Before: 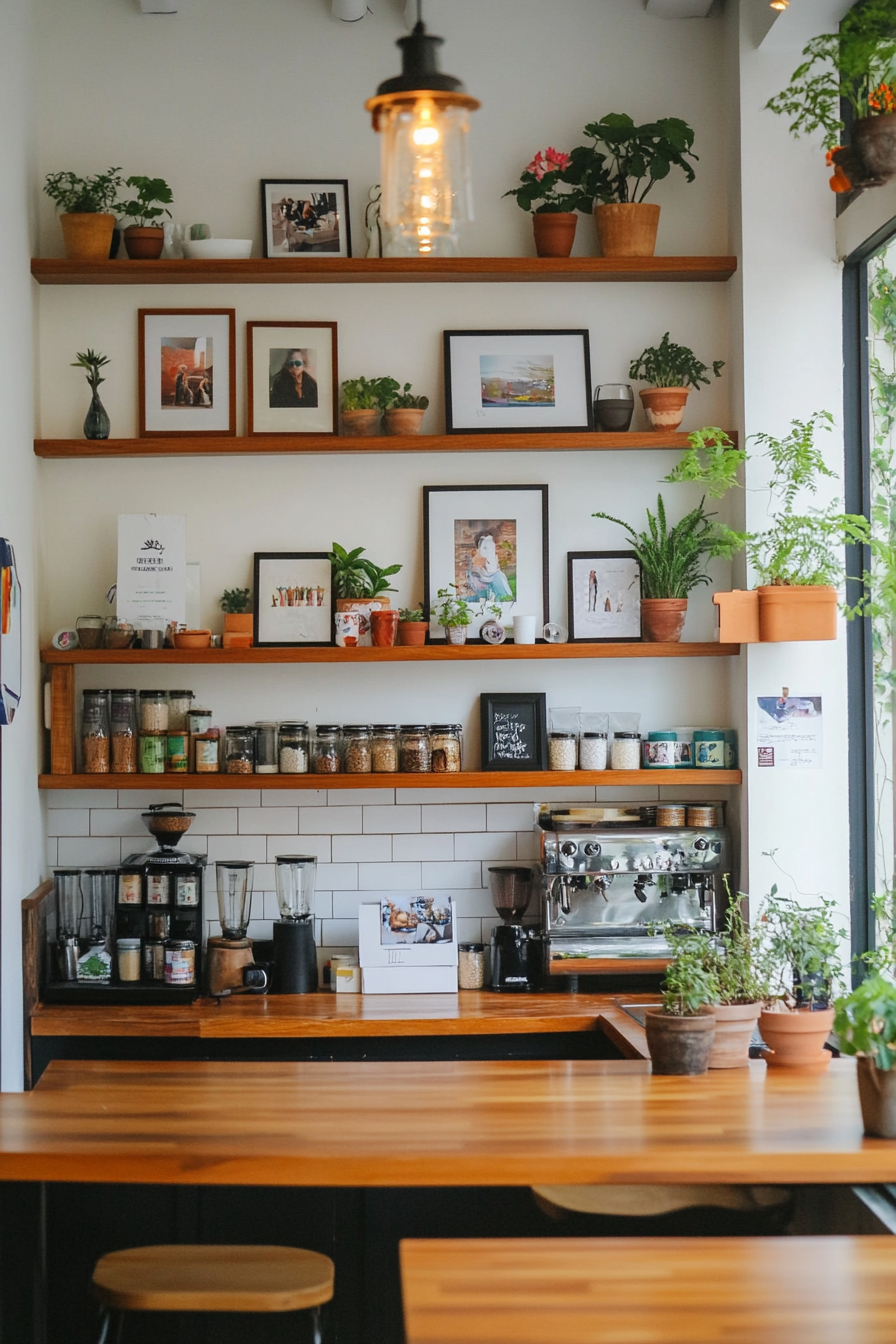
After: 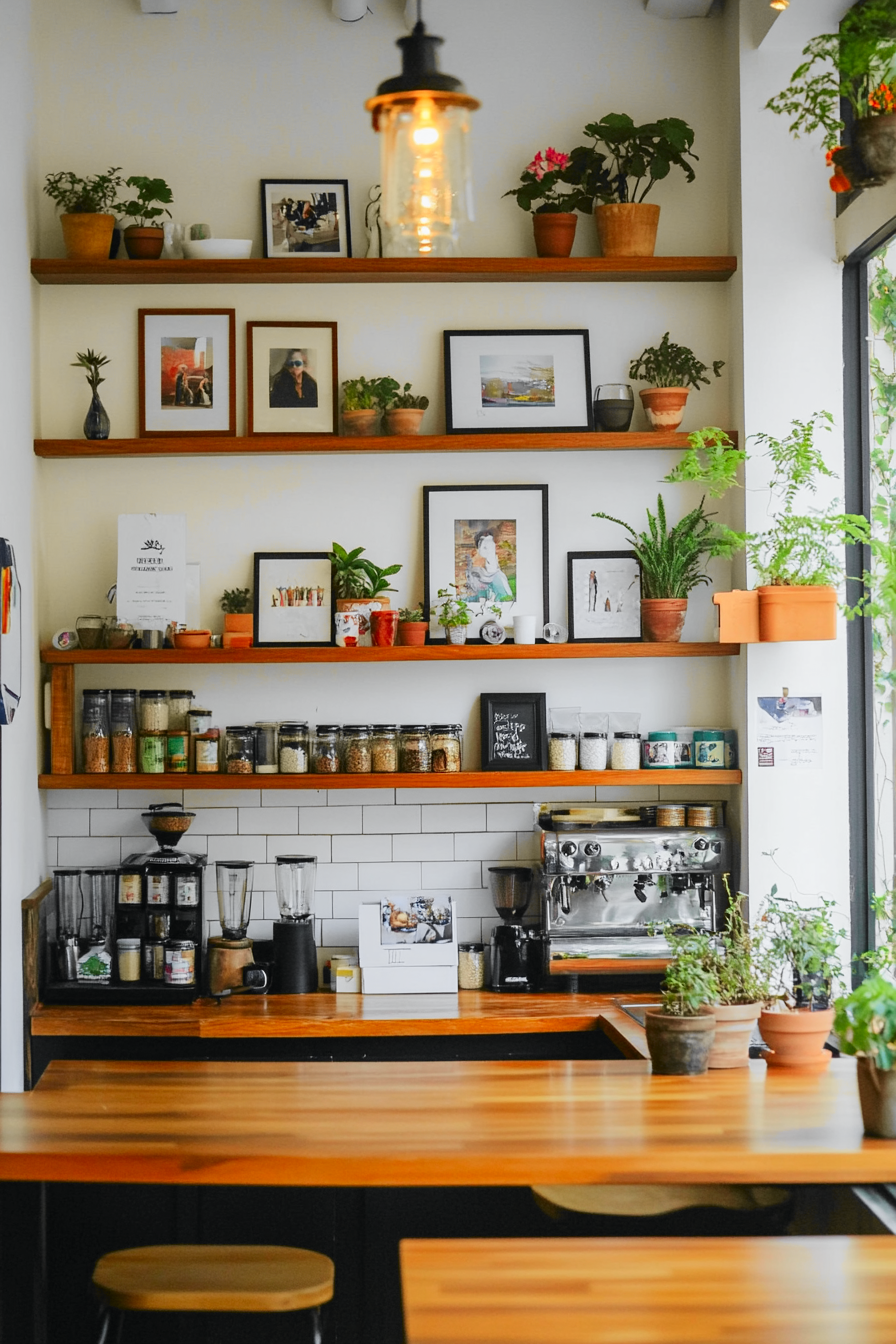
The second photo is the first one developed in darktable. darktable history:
tone curve: curves: ch0 [(0, 0) (0.071, 0.058) (0.266, 0.268) (0.498, 0.542) (0.766, 0.807) (1, 0.983)]; ch1 [(0, 0) (0.346, 0.307) (0.408, 0.387) (0.463, 0.465) (0.482, 0.493) (0.502, 0.499) (0.517, 0.502) (0.55, 0.548) (0.597, 0.61) (0.651, 0.698) (1, 1)]; ch2 [(0, 0) (0.346, 0.34) (0.434, 0.46) (0.485, 0.494) (0.5, 0.498) (0.517, 0.506) (0.526, 0.539) (0.583, 0.603) (0.625, 0.659) (1, 1)], color space Lab, independent channels, preserve colors none
